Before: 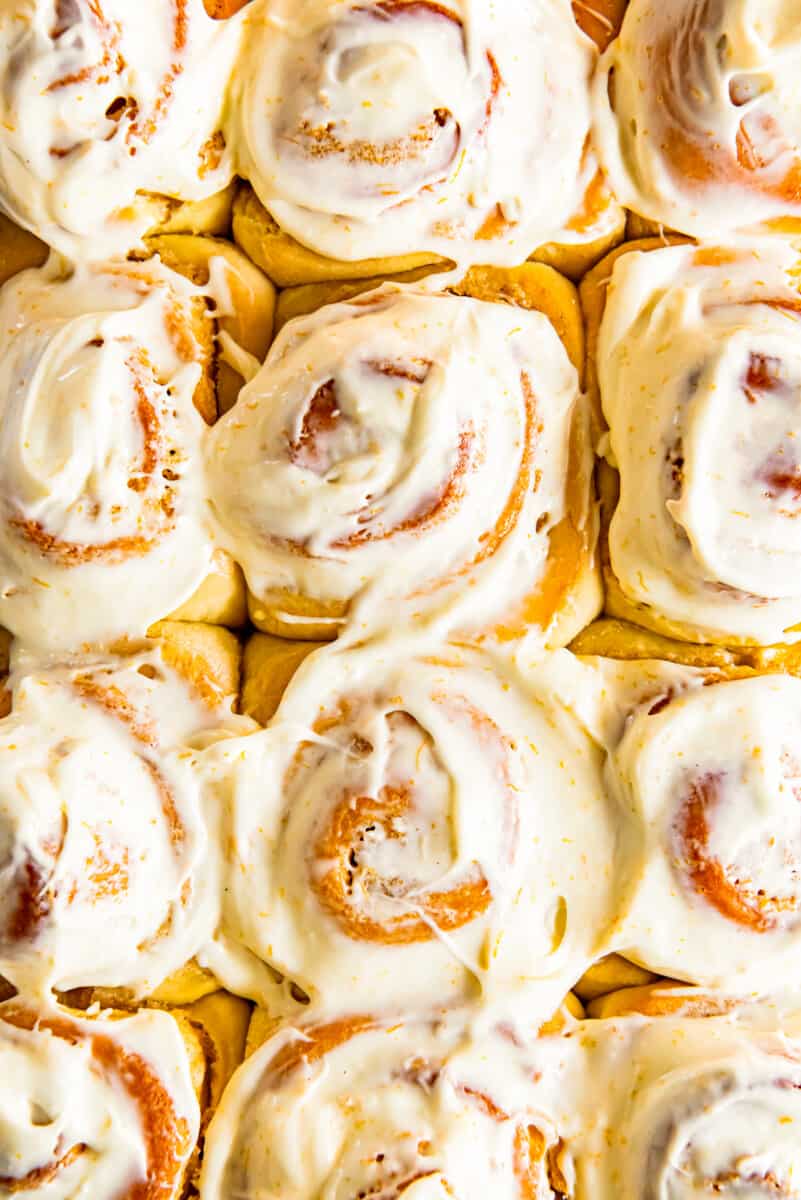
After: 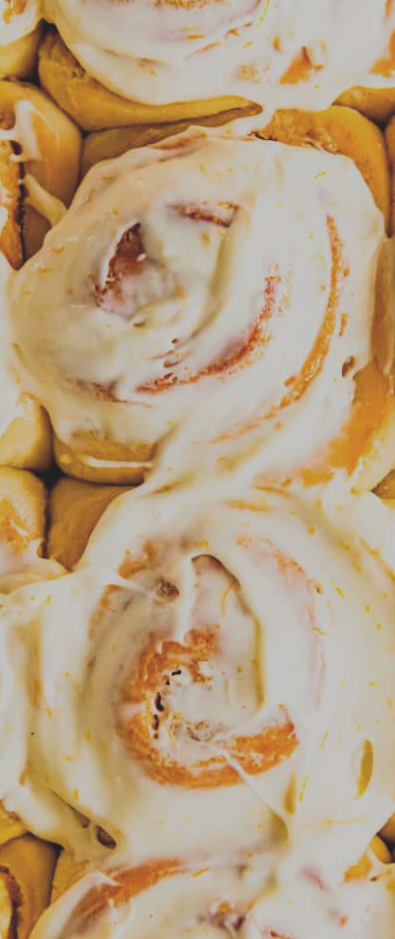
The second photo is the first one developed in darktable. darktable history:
exposure: black level correction -0.035, exposure -0.497 EV, compensate highlight preservation false
crop and rotate: angle 0.024°, left 24.292%, top 13.074%, right 26.394%, bottom 8.638%
filmic rgb: black relative exposure -7.65 EV, white relative exposure 4.56 EV, hardness 3.61, color science v6 (2022)
